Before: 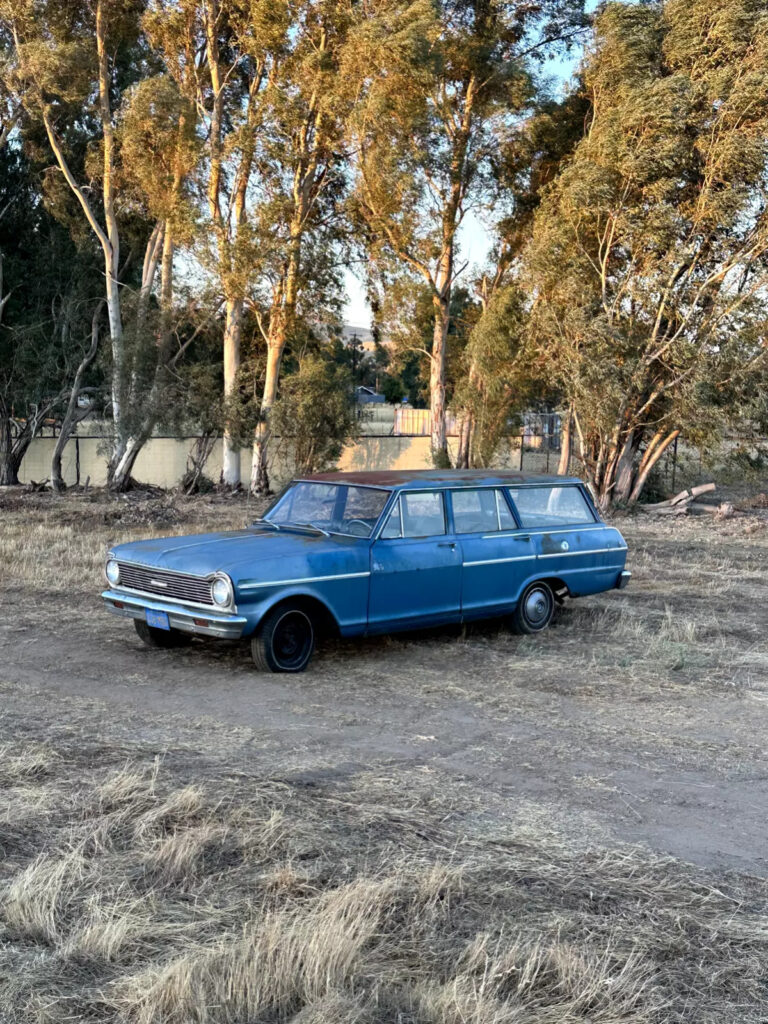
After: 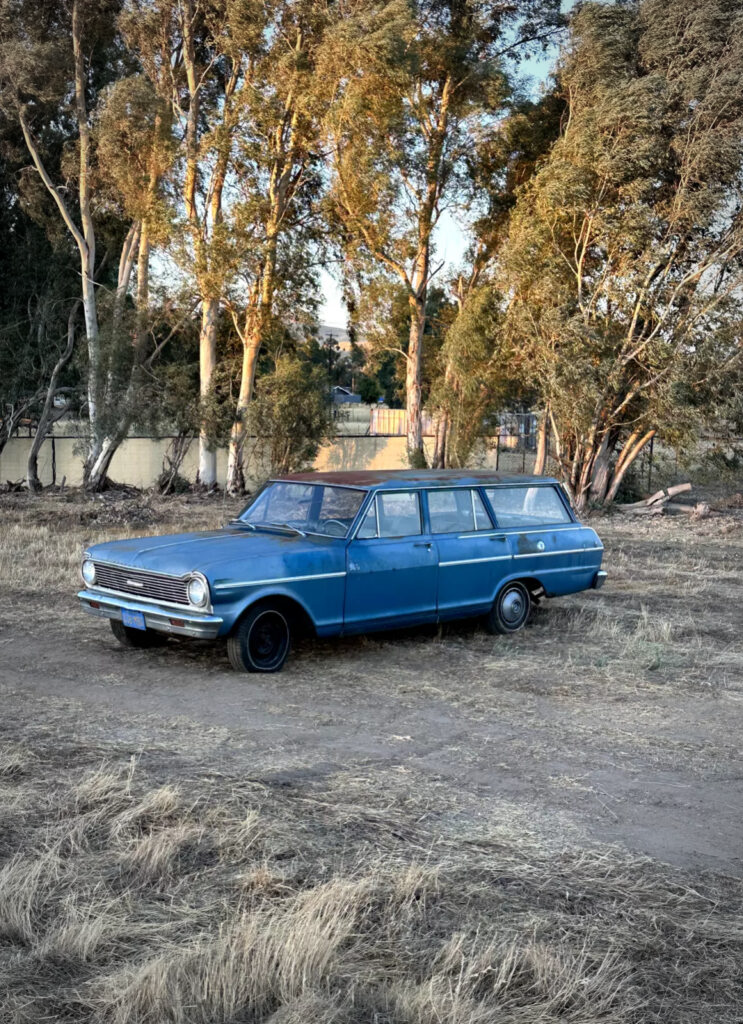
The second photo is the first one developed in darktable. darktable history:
crop and rotate: left 3.238%
vignetting: automatic ratio true
